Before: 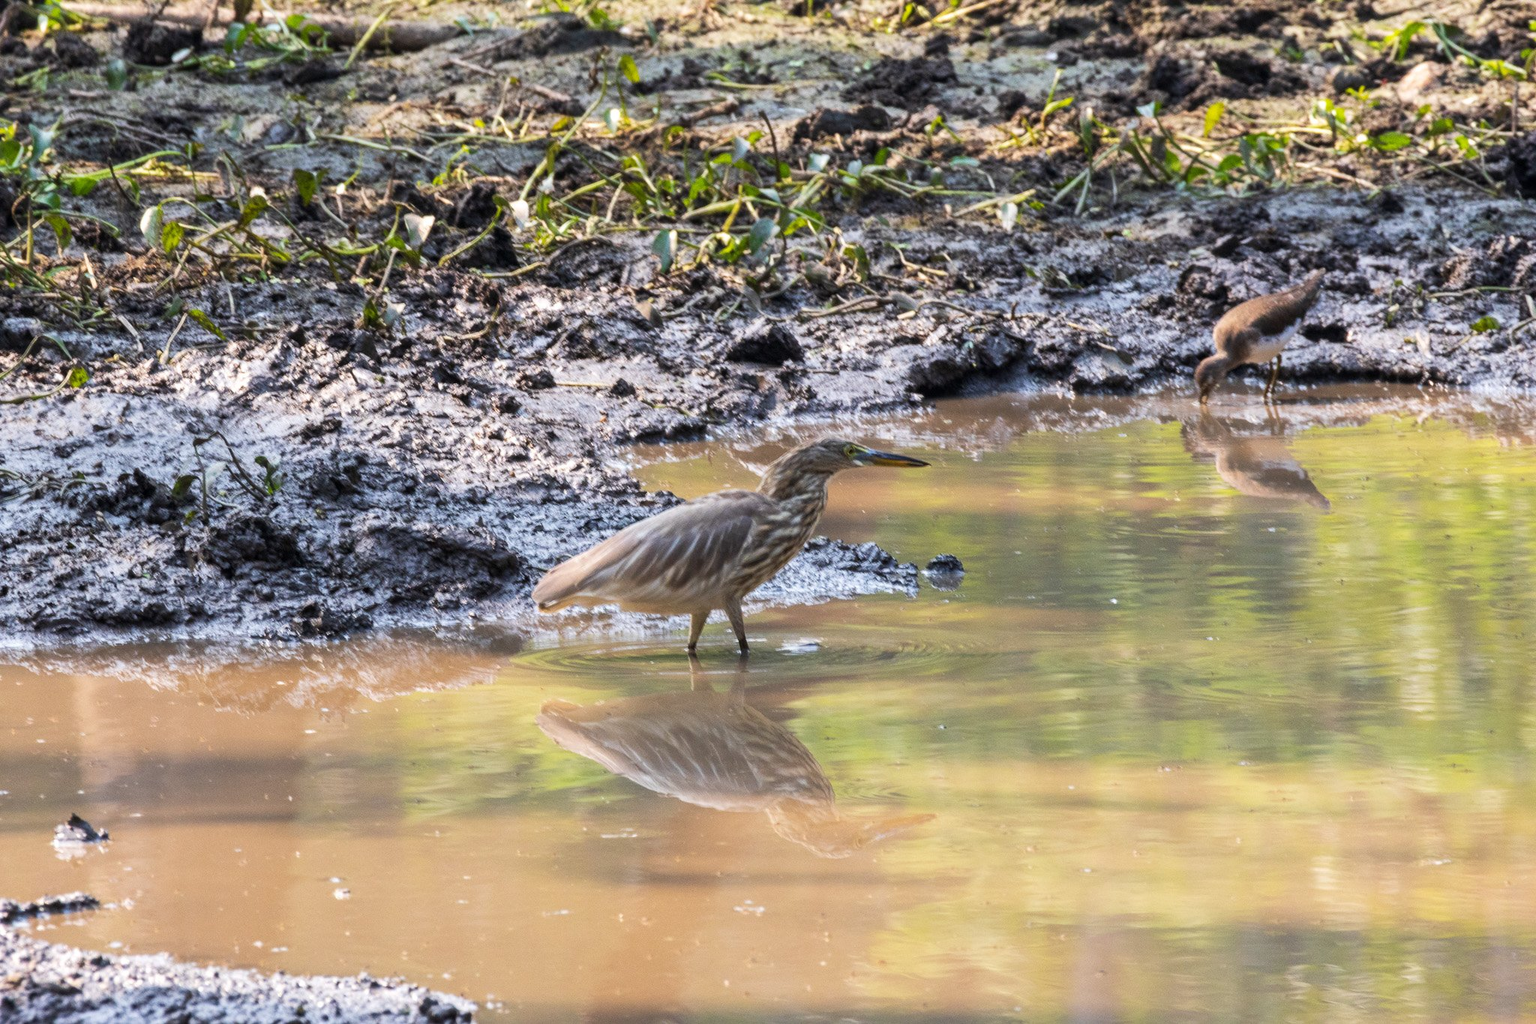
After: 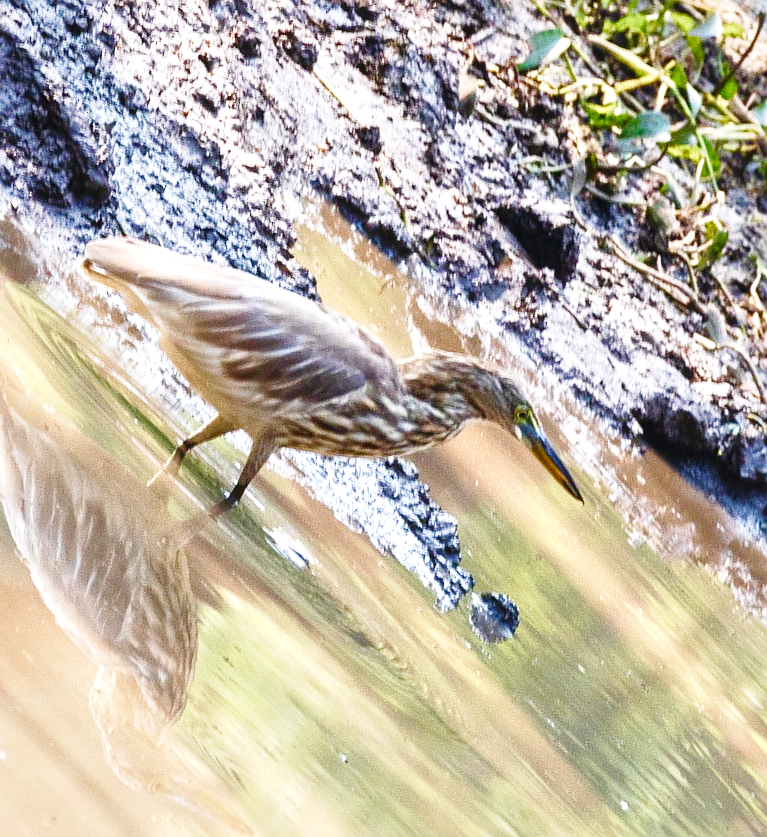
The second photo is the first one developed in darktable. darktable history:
local contrast: mode bilateral grid, contrast 21, coarseness 49, detail 171%, midtone range 0.2
sharpen: radius 1.452, amount 0.401, threshold 1.407
crop and rotate: angle -45.77°, top 16.262%, right 0.885%, bottom 11.672%
base curve: curves: ch0 [(0, 0) (0.036, 0.025) (0.121, 0.166) (0.206, 0.329) (0.605, 0.79) (1, 1)], preserve colors none
exposure: black level correction 0, exposure 0.695 EV, compensate exposure bias true, compensate highlight preservation false
color balance rgb: perceptual saturation grading › global saturation 20%, perceptual saturation grading › highlights -49.742%, perceptual saturation grading › shadows 25.585%
velvia: on, module defaults
contrast brightness saturation: contrast -0.108
